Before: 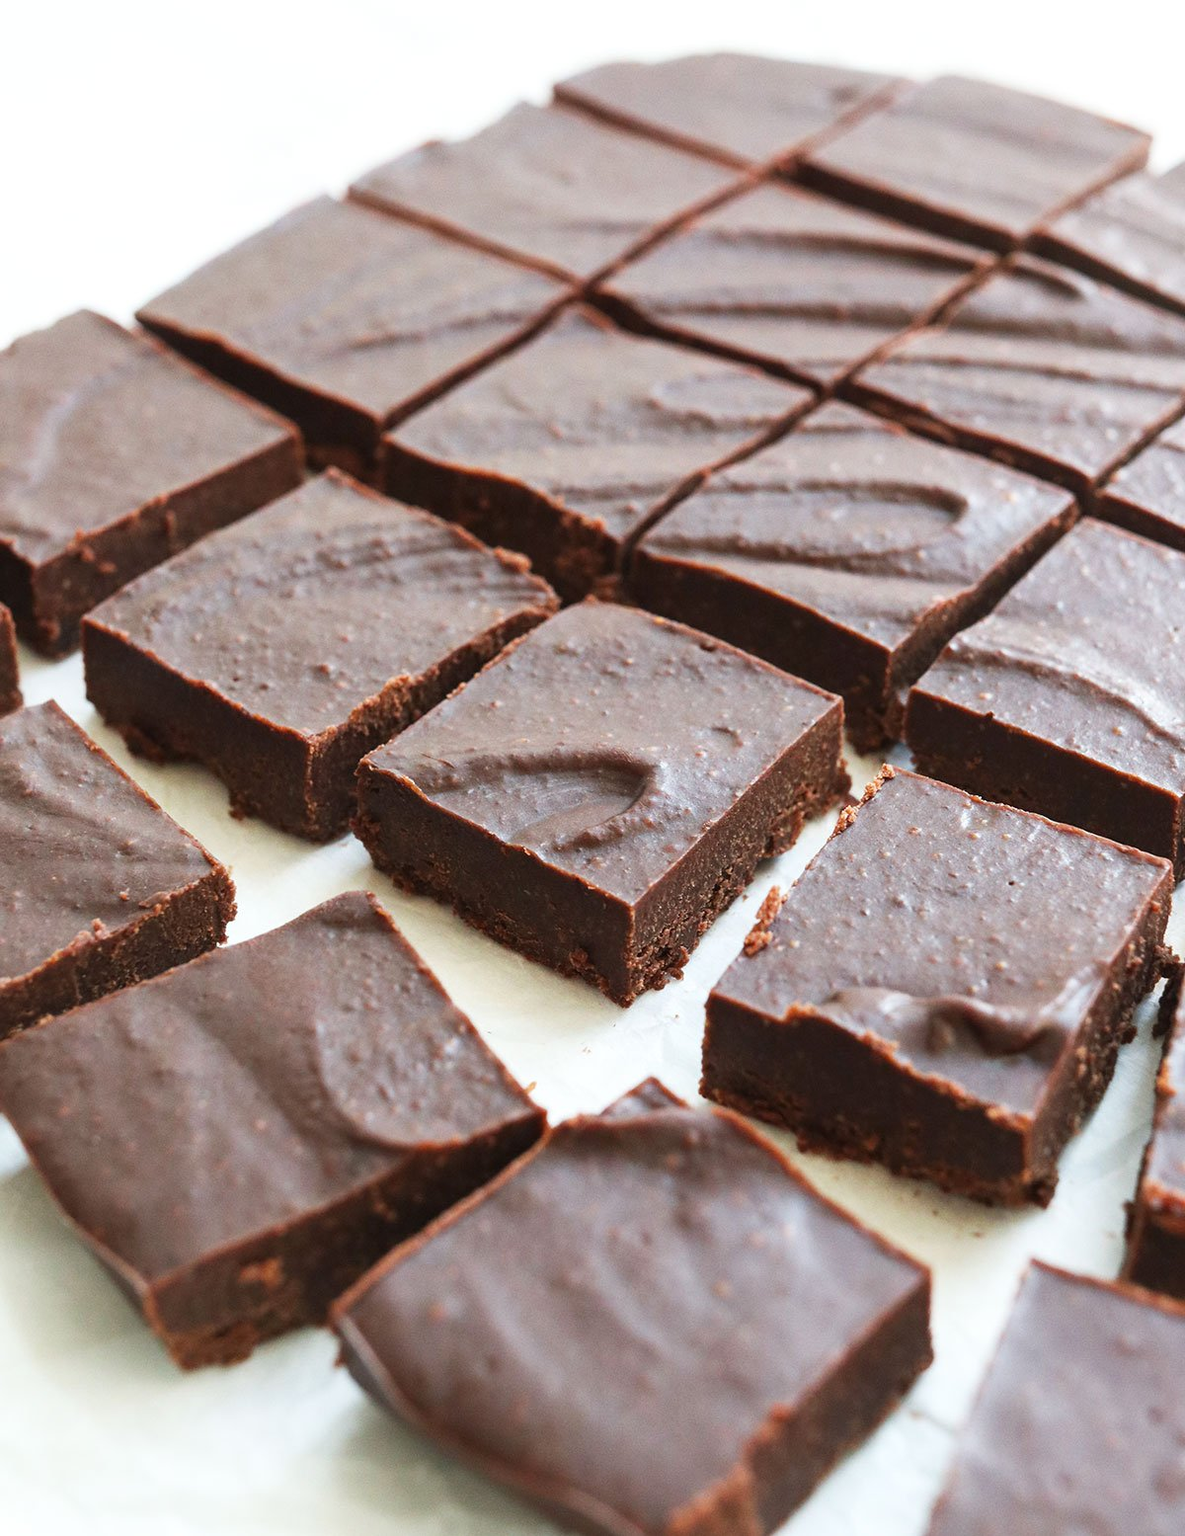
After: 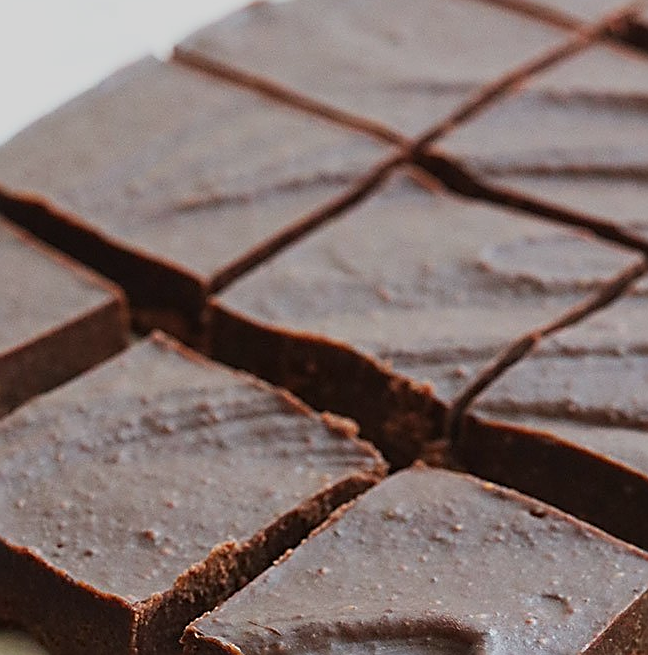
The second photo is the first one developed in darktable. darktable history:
sharpen: amount 0.91
crop: left 14.987%, top 9.169%, right 30.978%, bottom 48.677%
exposure: exposure -0.603 EV, compensate exposure bias true, compensate highlight preservation false
